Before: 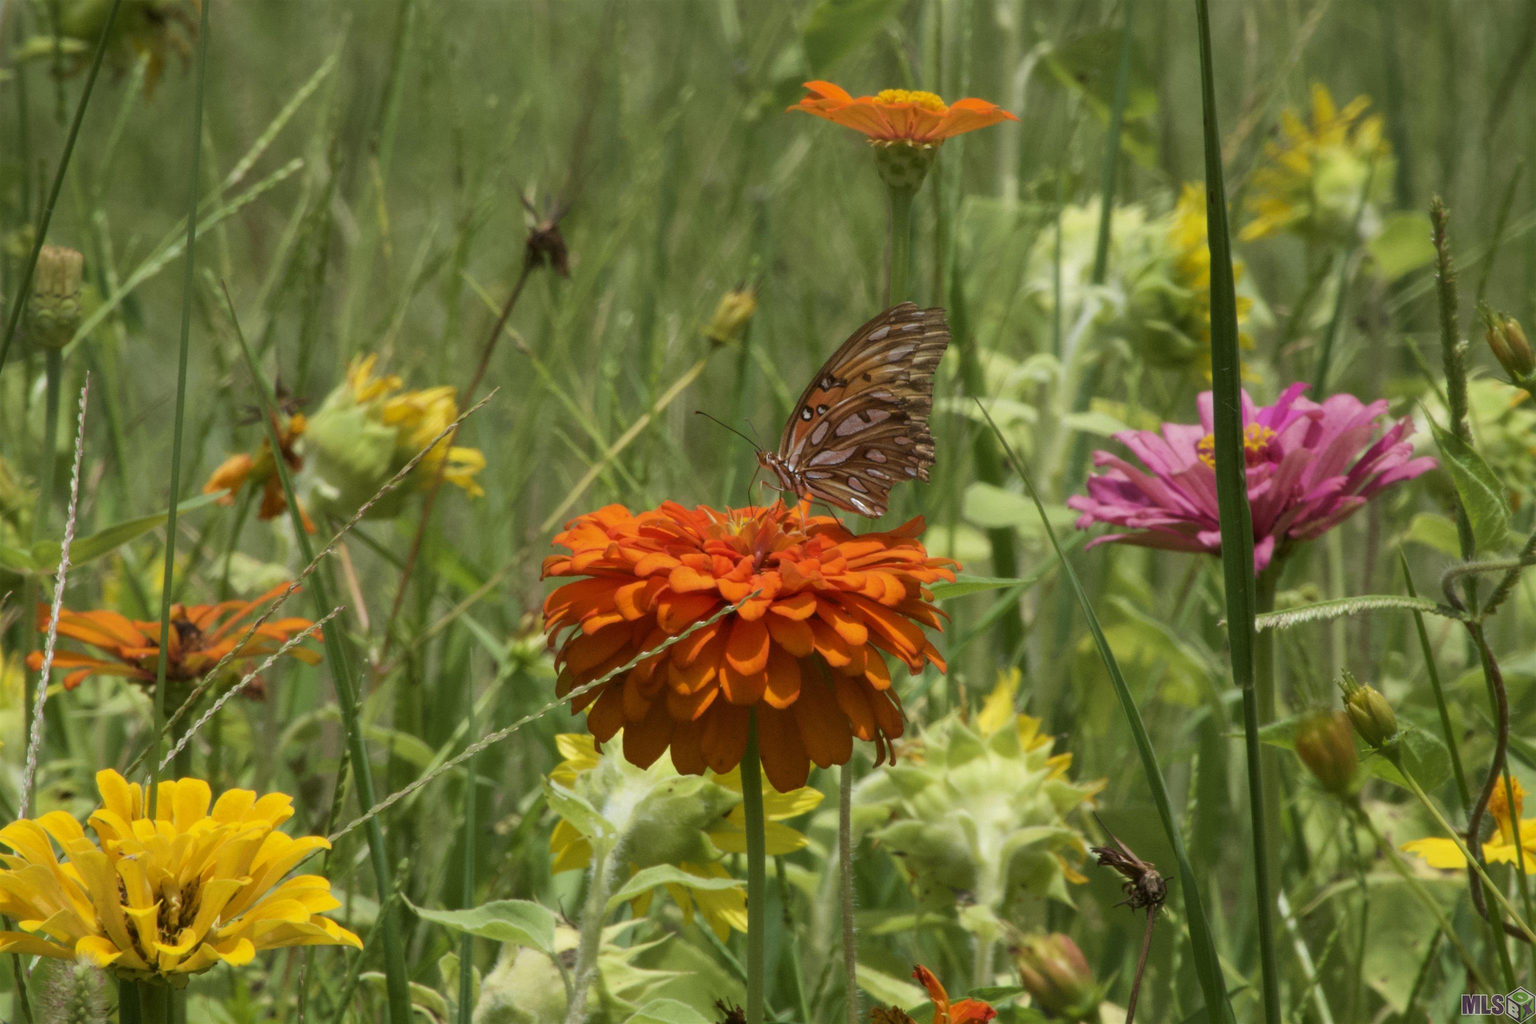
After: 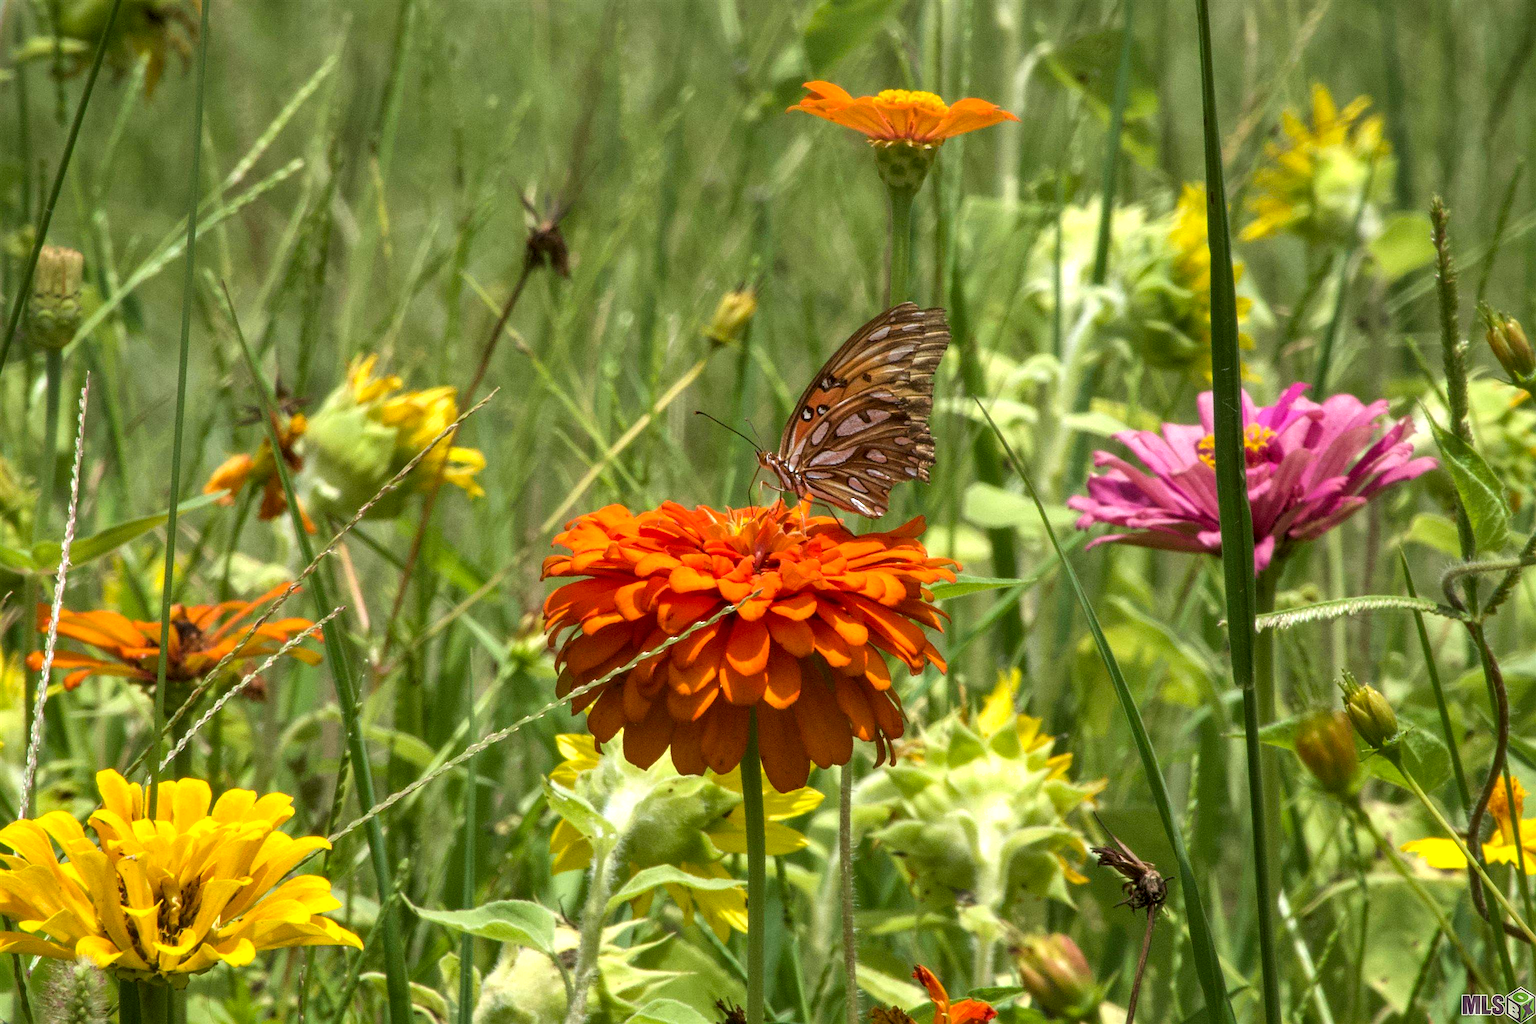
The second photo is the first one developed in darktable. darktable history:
shadows and highlights: highlights color adjustment 89.39%, soften with gaussian
local contrast: highlights 40%, shadows 62%, detail 137%, midtone range 0.51
levels: levels [0, 0.492, 0.984]
exposure: black level correction 0, exposure 0.499 EV, compensate highlight preservation false
color calibration: illuminant same as pipeline (D50), adaptation XYZ, x 0.345, y 0.359, temperature 5020.53 K
sharpen: on, module defaults
